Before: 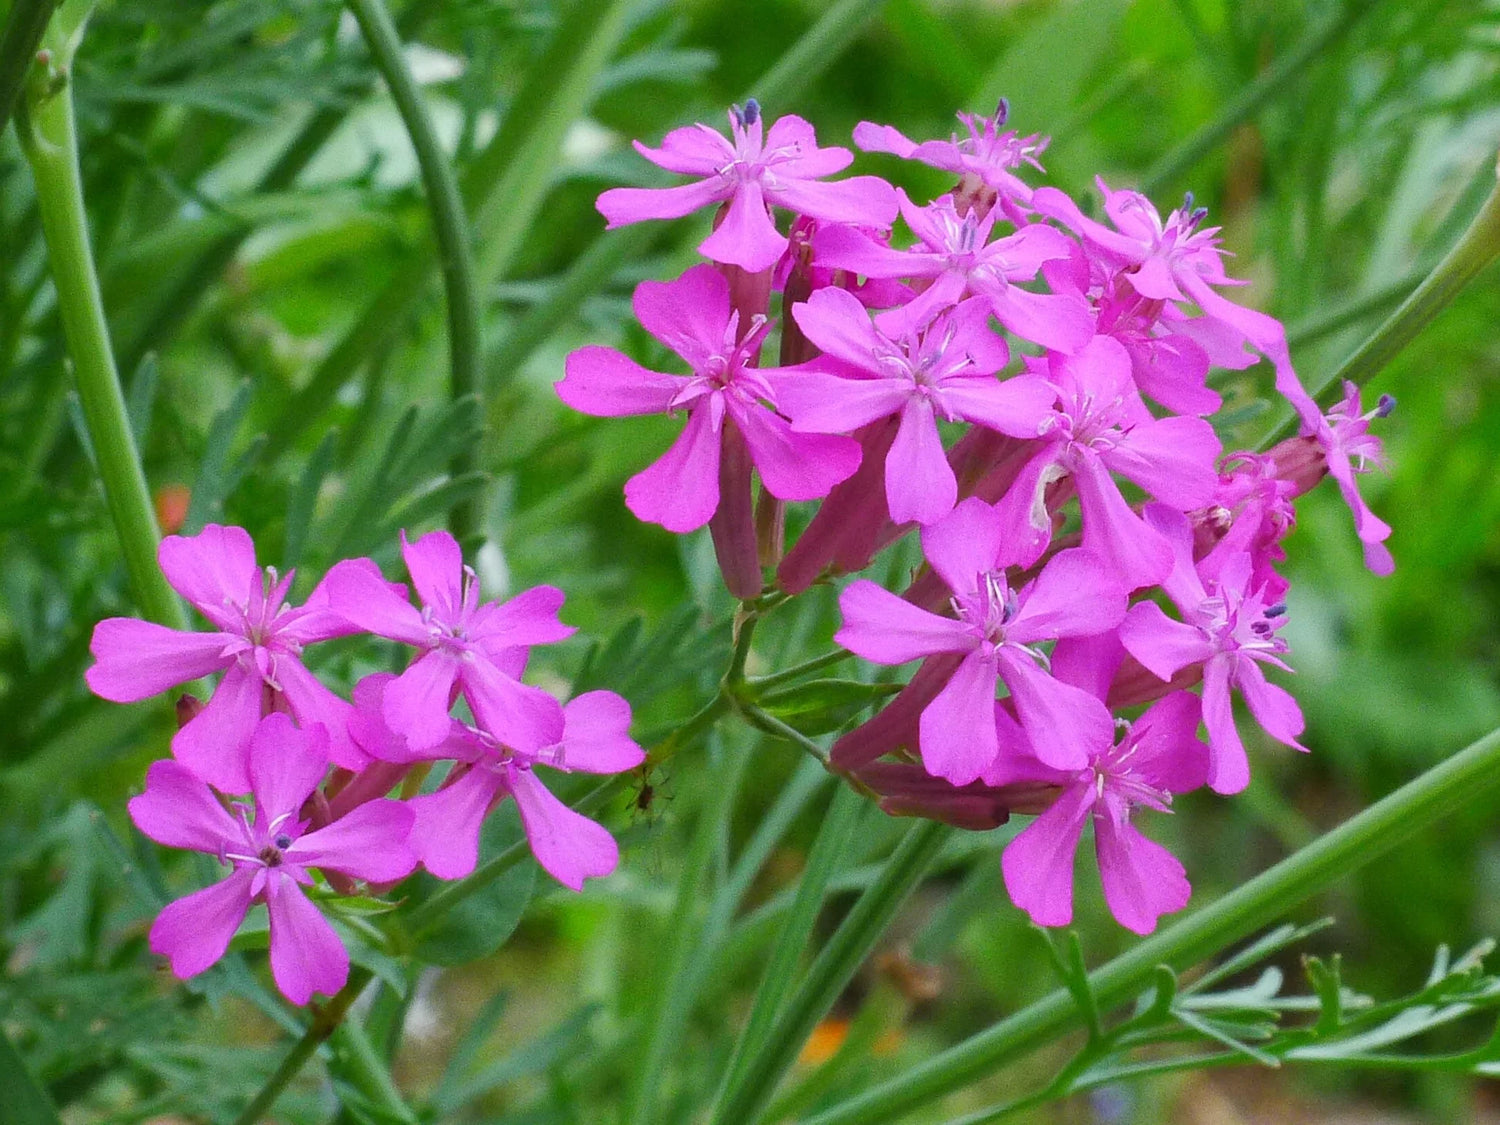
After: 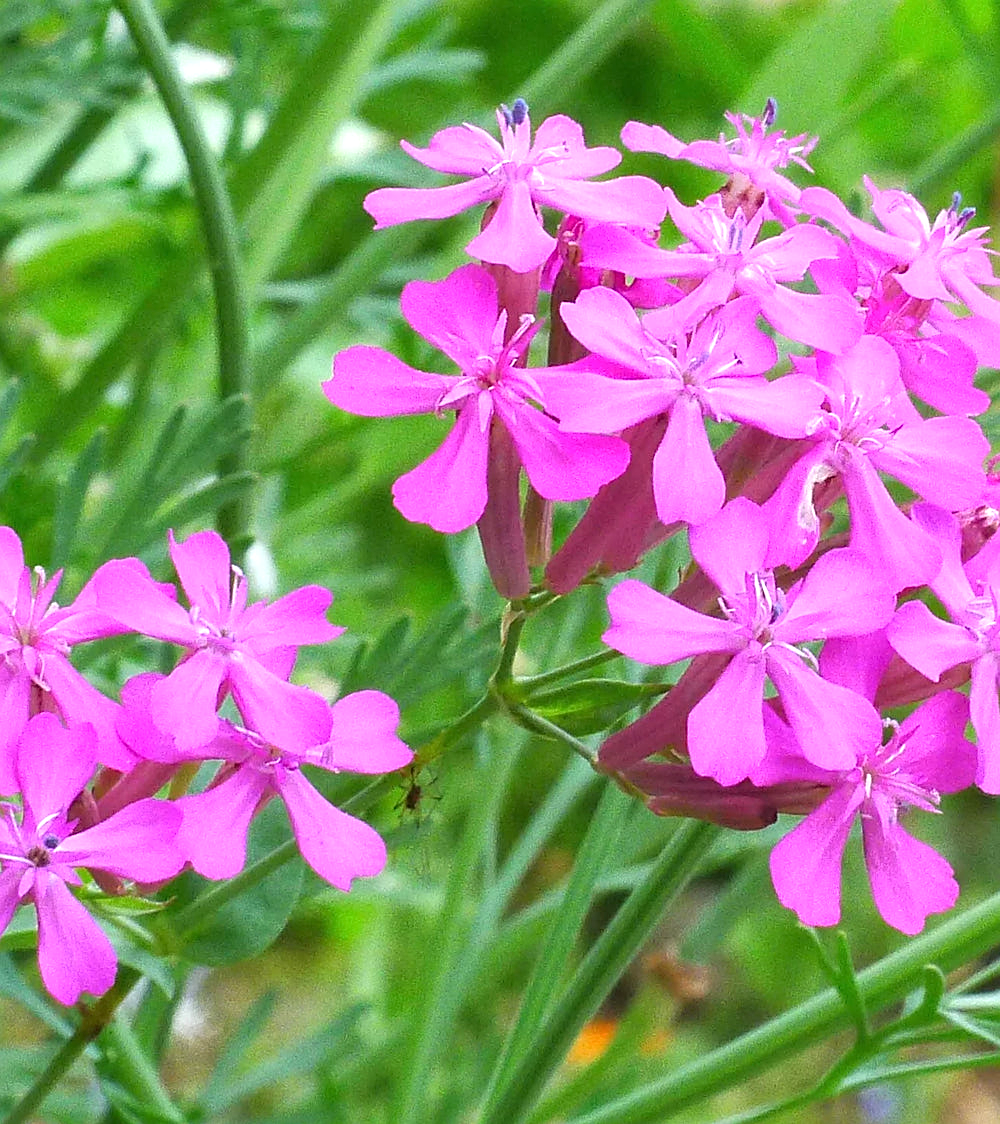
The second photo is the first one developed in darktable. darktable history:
crop and rotate: left 15.505%, right 17.784%
exposure: black level correction 0, exposure 0.699 EV, compensate highlight preservation false
sharpen: on, module defaults
